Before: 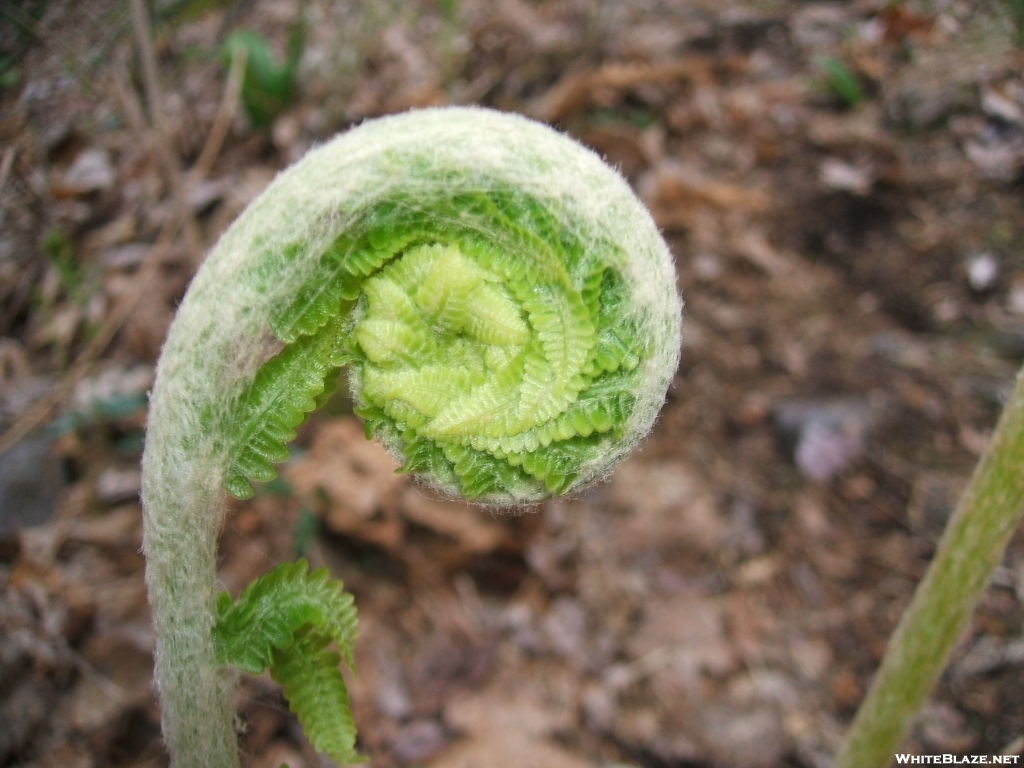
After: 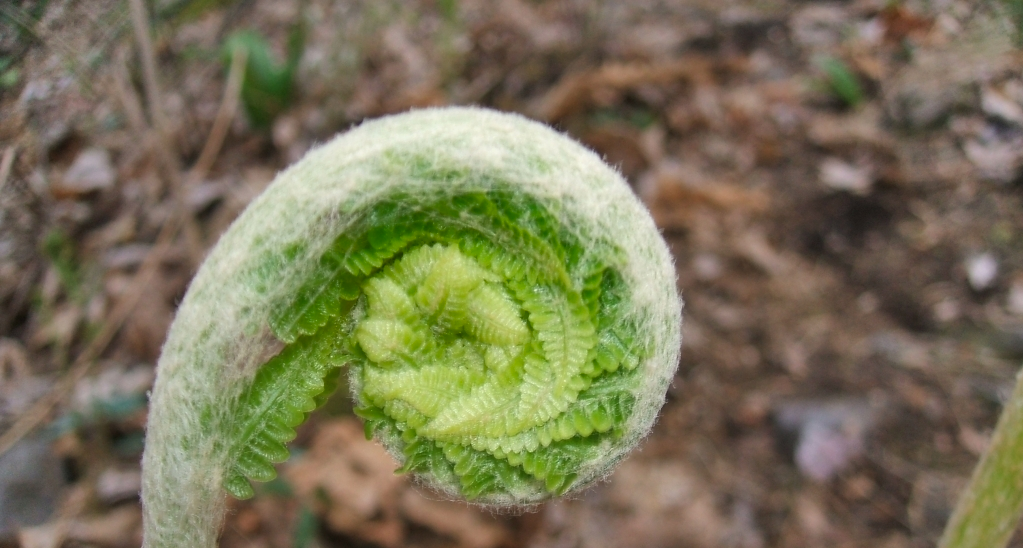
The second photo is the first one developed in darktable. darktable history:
shadows and highlights: radius 123.98, shadows 100, white point adjustment -3, highlights -100, highlights color adjustment 89.84%, soften with gaussian
crop: bottom 28.576%
